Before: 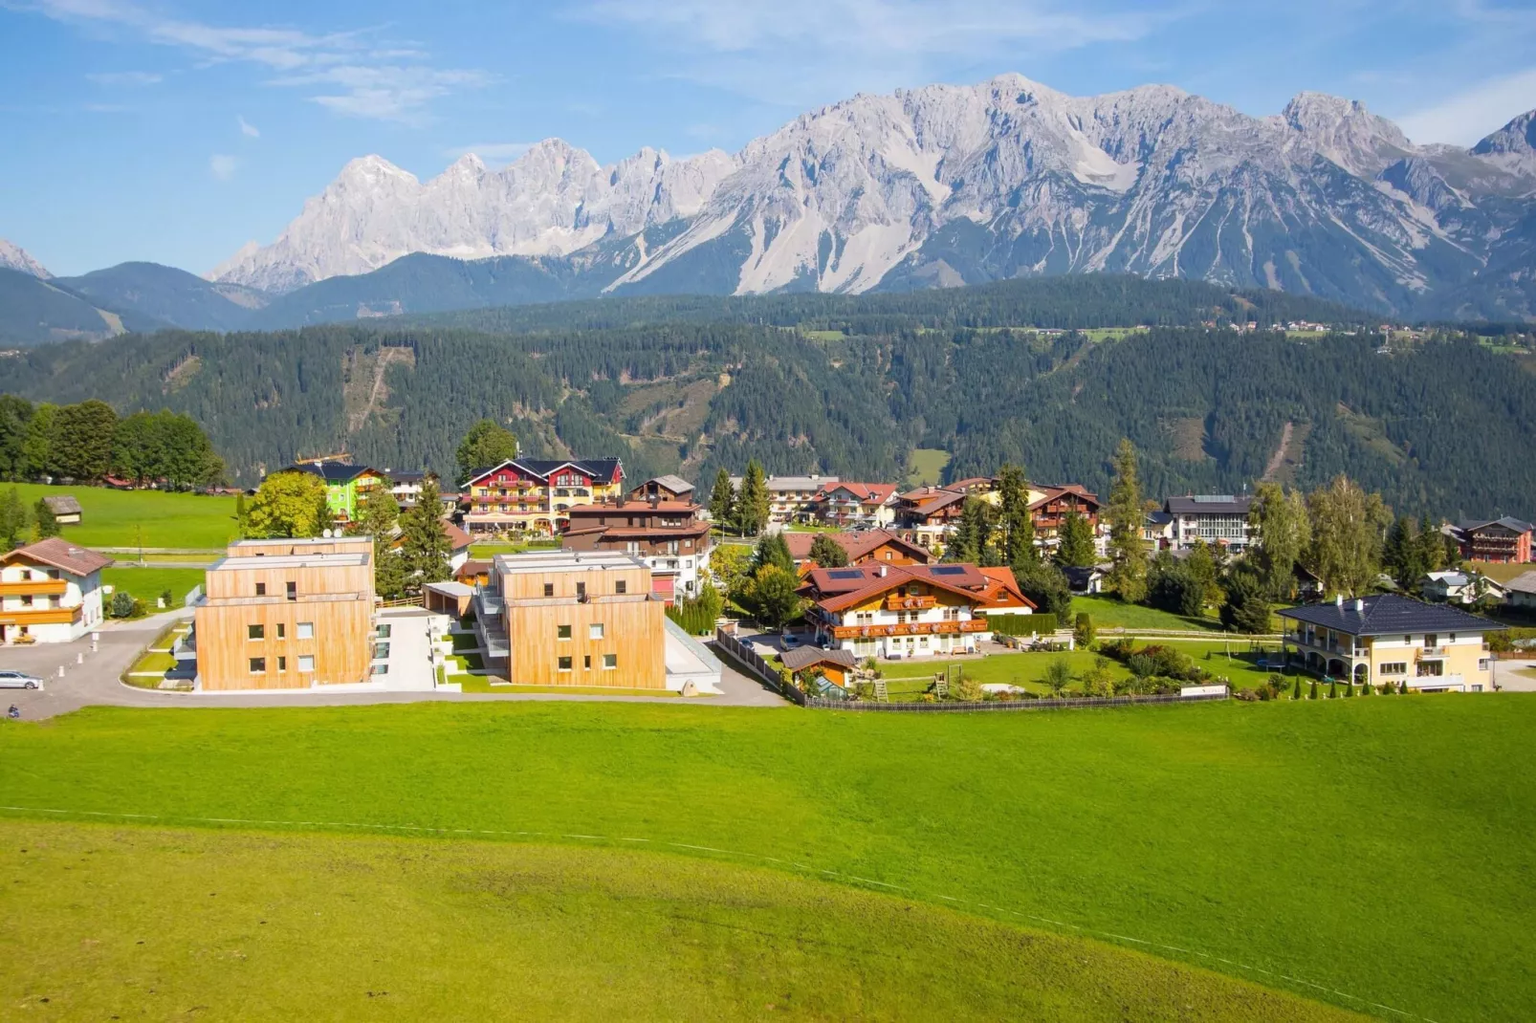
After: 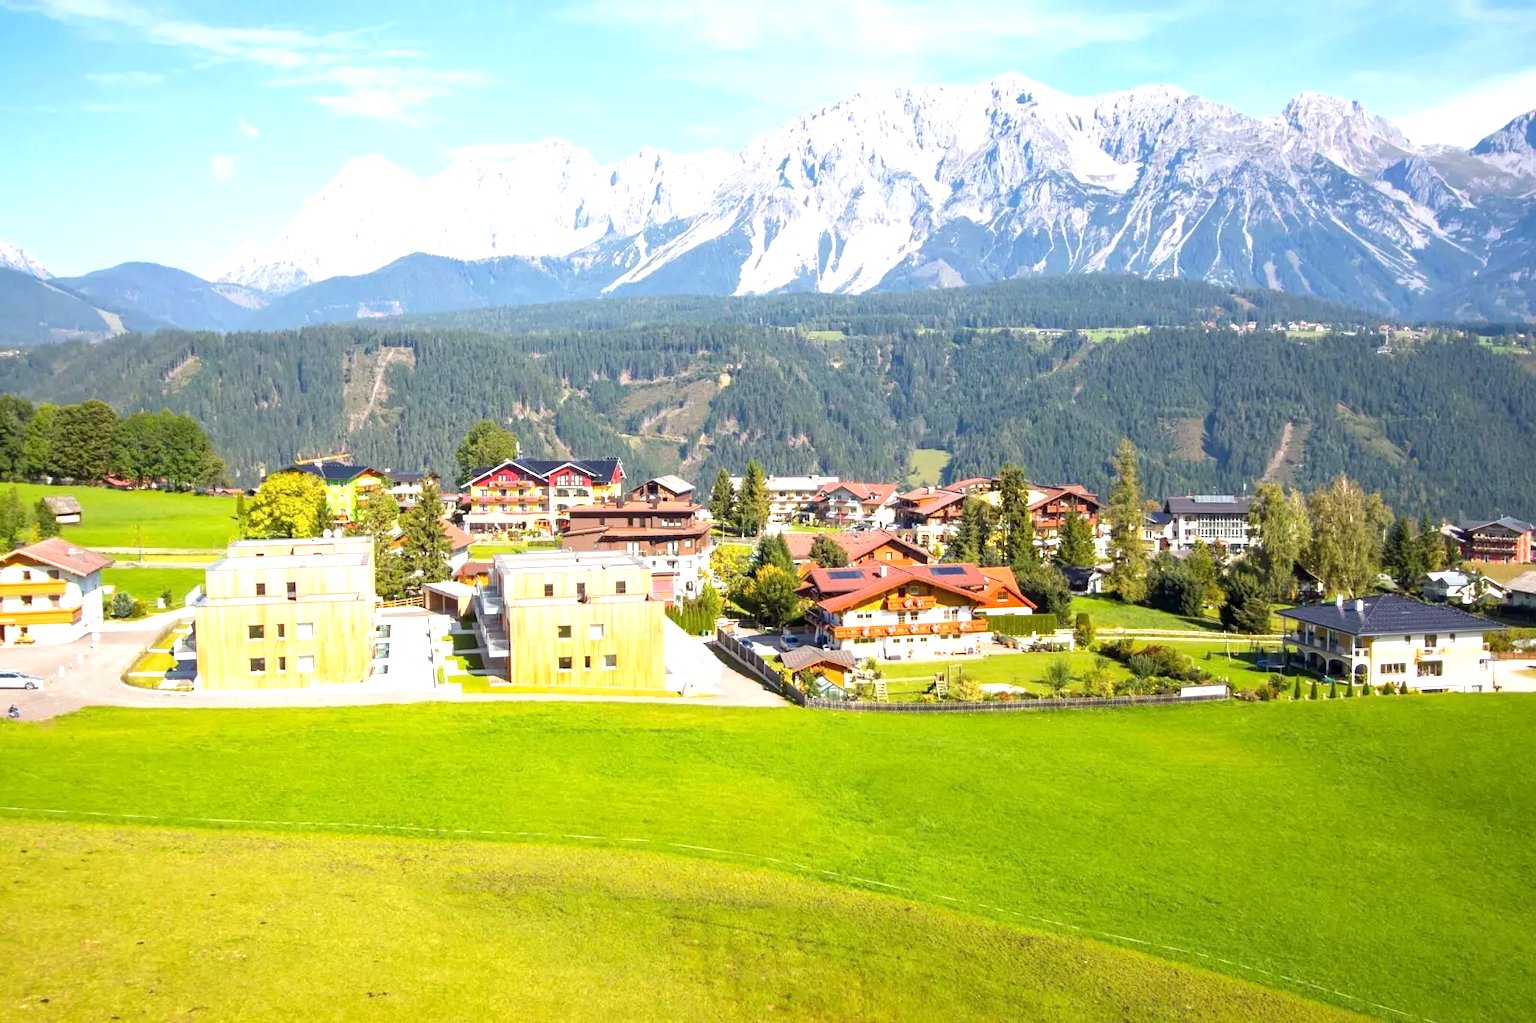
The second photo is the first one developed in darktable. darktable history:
exposure: black level correction 0.001, exposure 1 EV, compensate exposure bias true, compensate highlight preservation false
